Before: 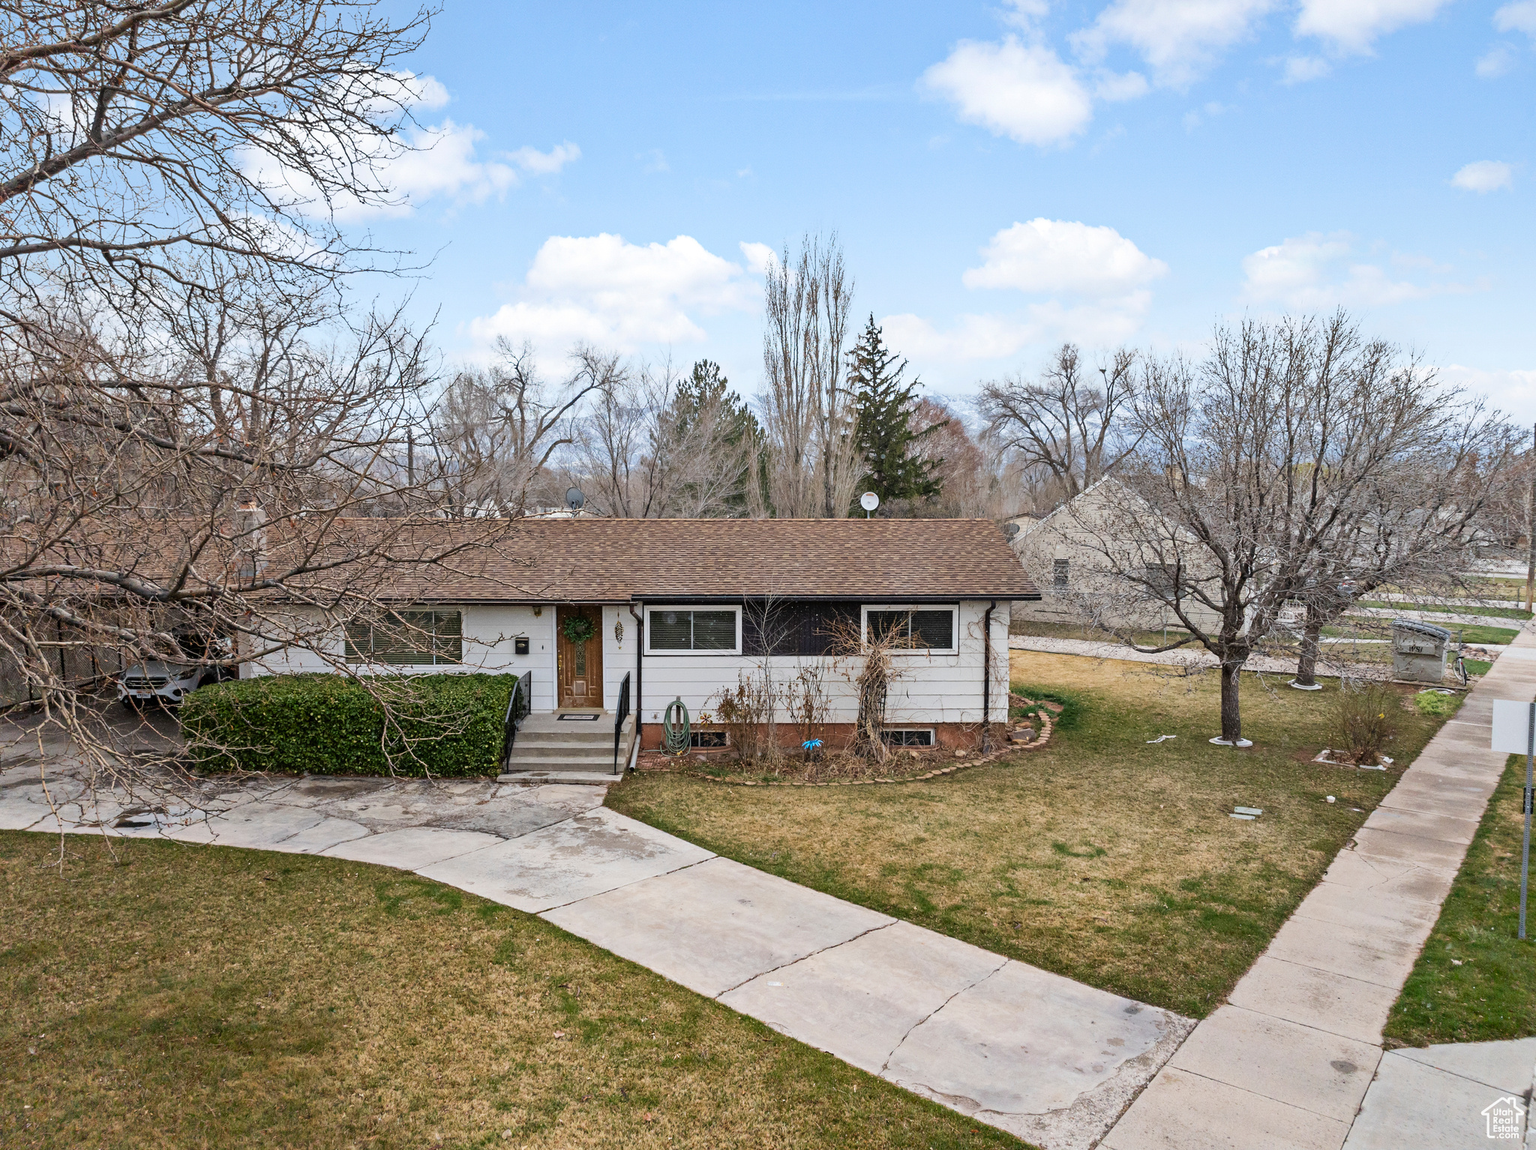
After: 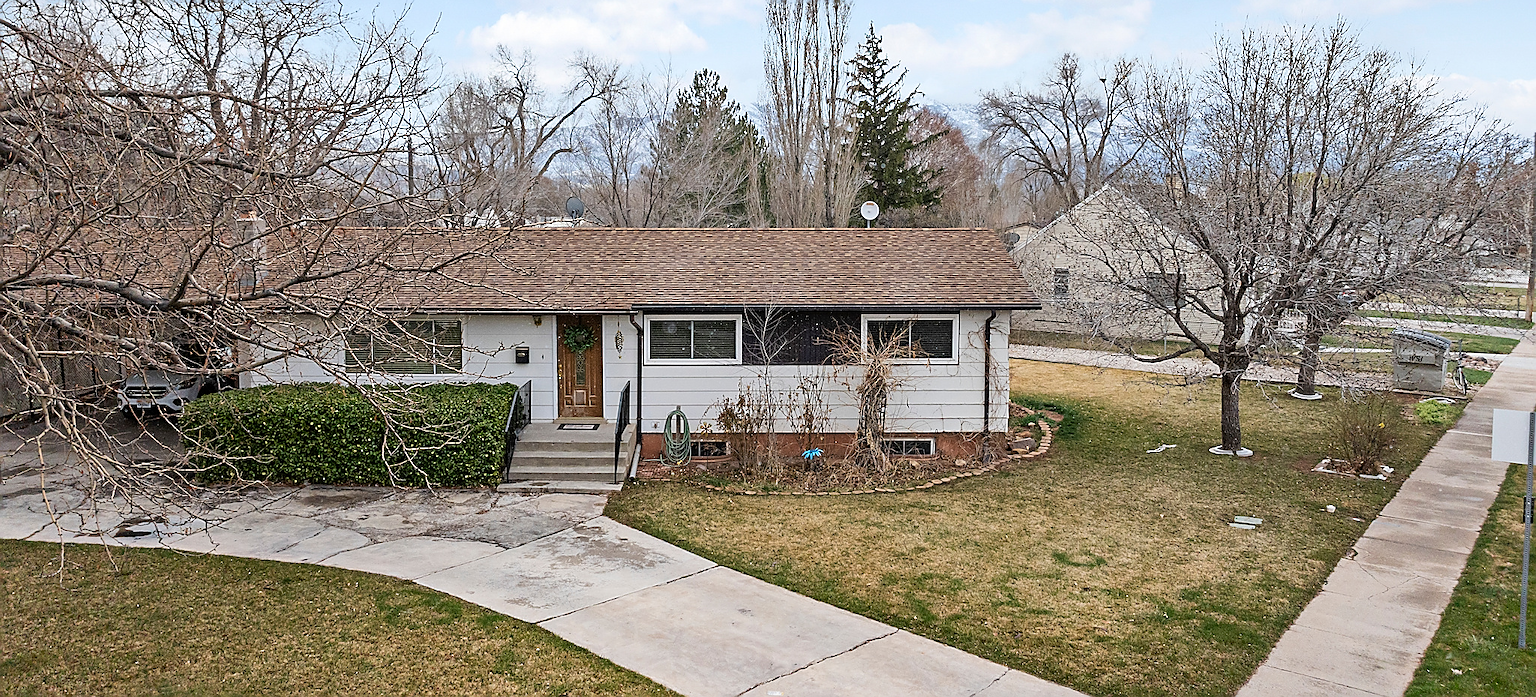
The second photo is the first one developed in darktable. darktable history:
crop and rotate: top 25.315%, bottom 14.055%
sharpen: radius 1.412, amount 1.26, threshold 0.768
